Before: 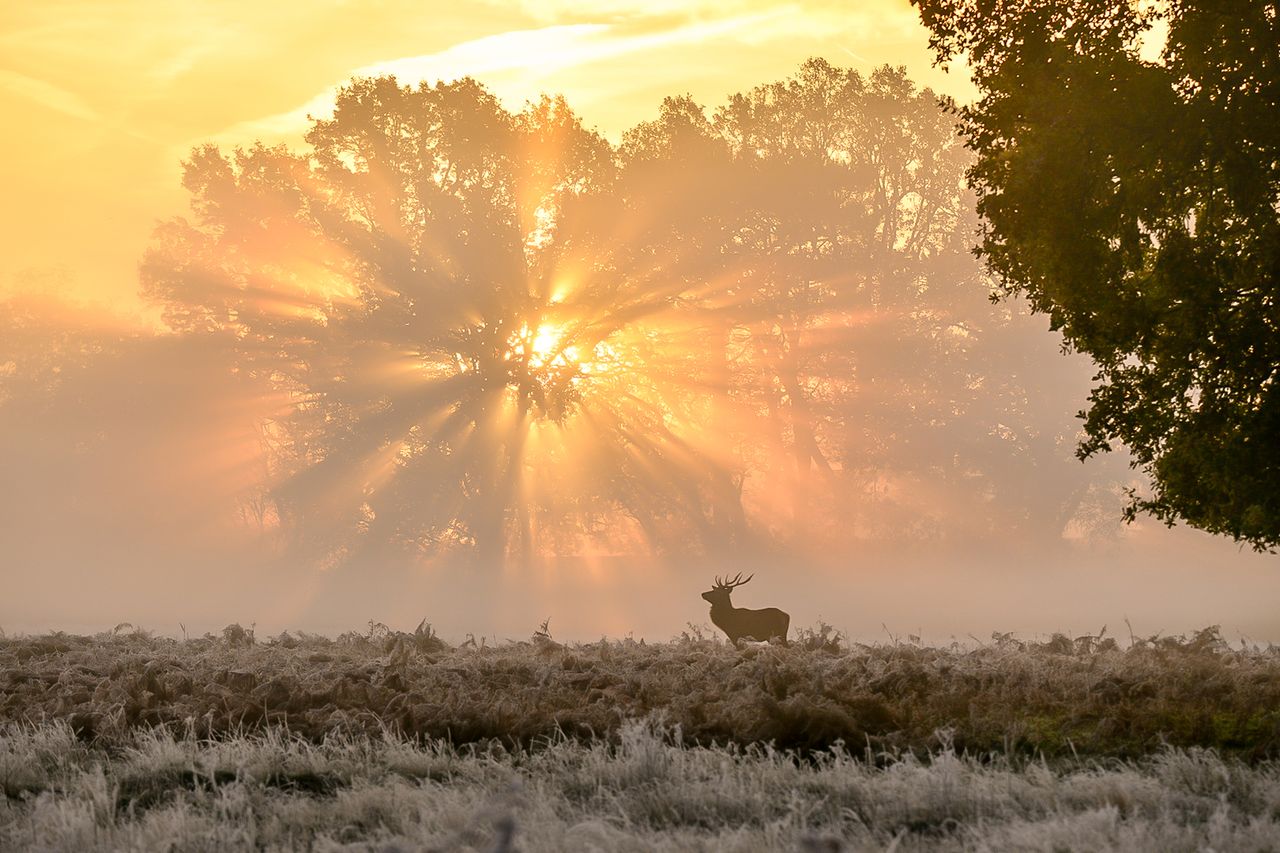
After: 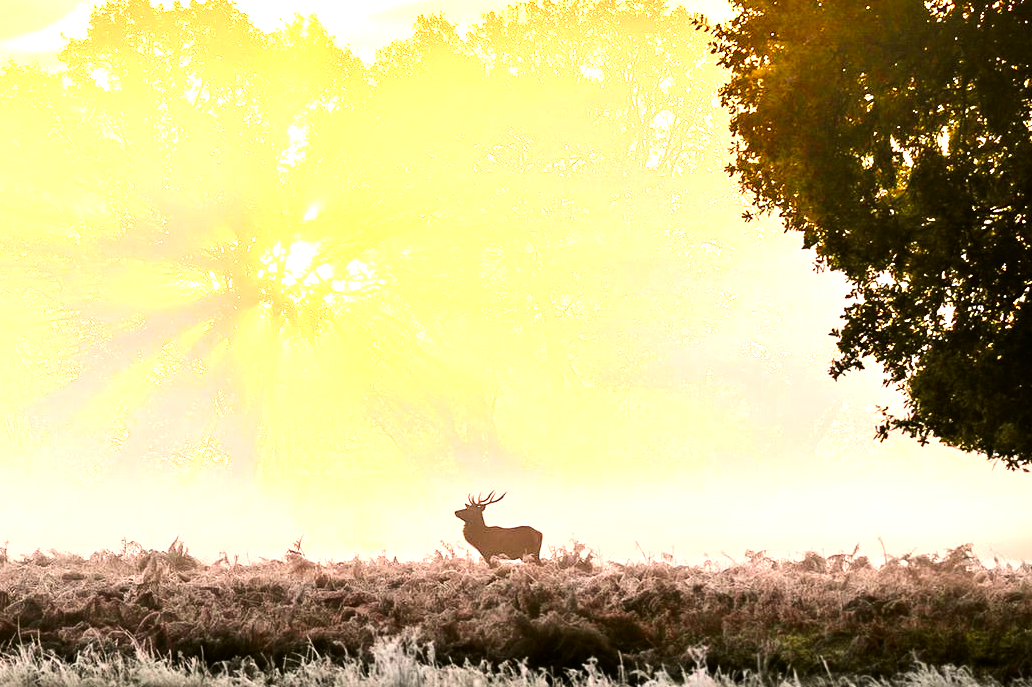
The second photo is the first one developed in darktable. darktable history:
crop: left 19.327%, top 9.675%, right 0%, bottom 9.744%
exposure: black level correction 0, exposure 1 EV, compensate highlight preservation false
tone curve: curves: ch0 [(0, 0) (0.087, 0.054) (0.281, 0.245) (0.532, 0.514) (0.835, 0.818) (0.994, 0.955)]; ch1 [(0, 0) (0.27, 0.195) (0.406, 0.435) (0.452, 0.474) (0.495, 0.5) (0.514, 0.508) (0.537, 0.556) (0.654, 0.689) (1, 1)]; ch2 [(0, 0) (0.269, 0.299) (0.459, 0.441) (0.498, 0.499) (0.523, 0.52) (0.551, 0.549) (0.633, 0.625) (0.659, 0.681) (0.718, 0.764) (1, 1)], color space Lab, independent channels, preserve colors none
tone equalizer: -8 EV -1.07 EV, -7 EV -1.01 EV, -6 EV -0.827 EV, -5 EV -0.568 EV, -3 EV 0.565 EV, -2 EV 0.844 EV, -1 EV 1 EV, +0 EV 1.08 EV, edges refinement/feathering 500, mask exposure compensation -1.57 EV, preserve details no
